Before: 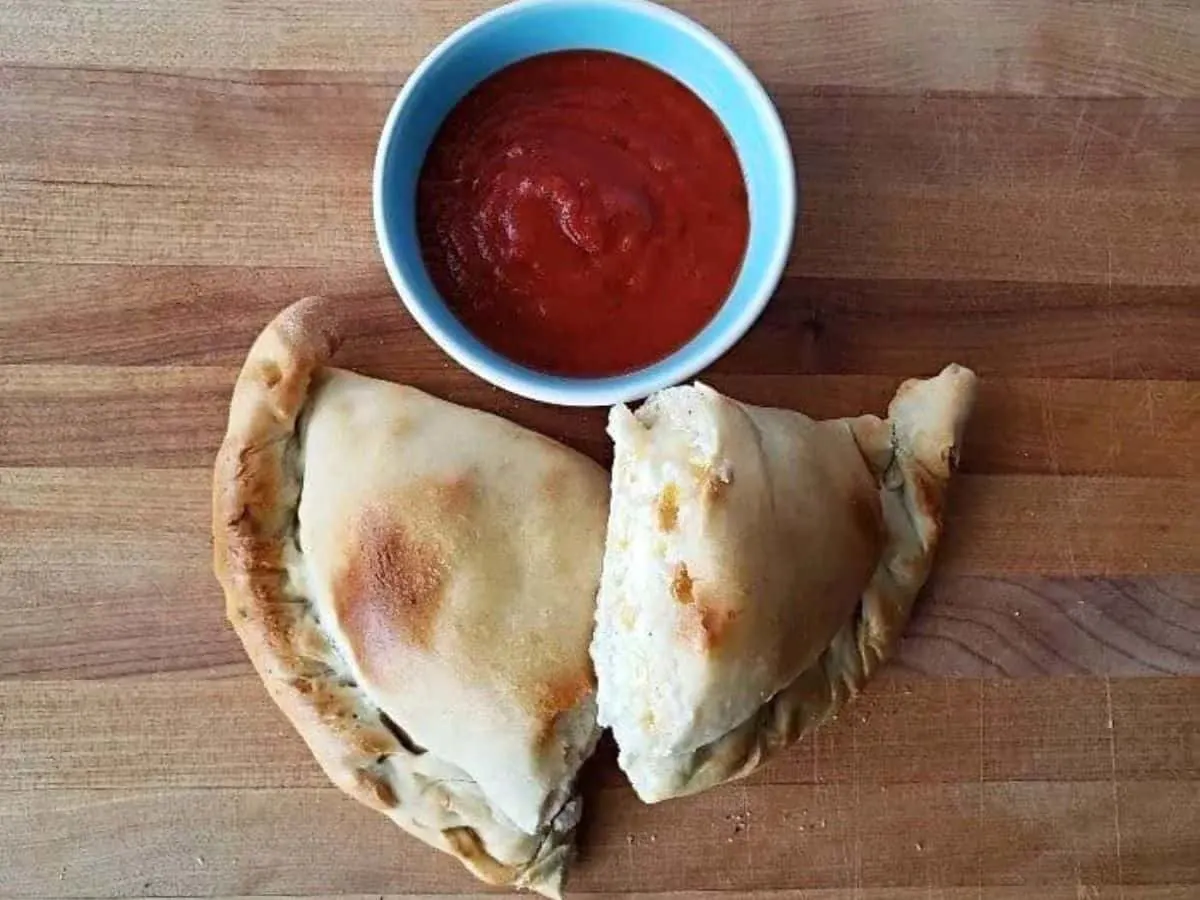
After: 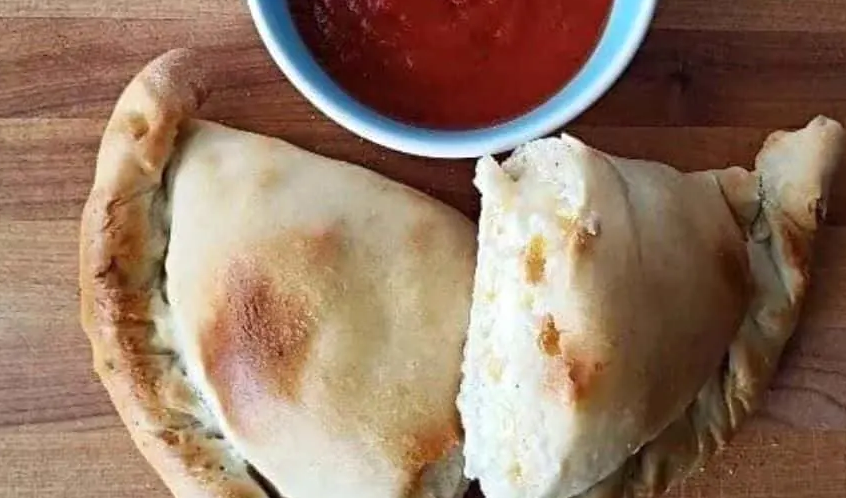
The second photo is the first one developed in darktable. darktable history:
crop: left 11.123%, top 27.61%, right 18.3%, bottom 17.034%
tone equalizer: on, module defaults
